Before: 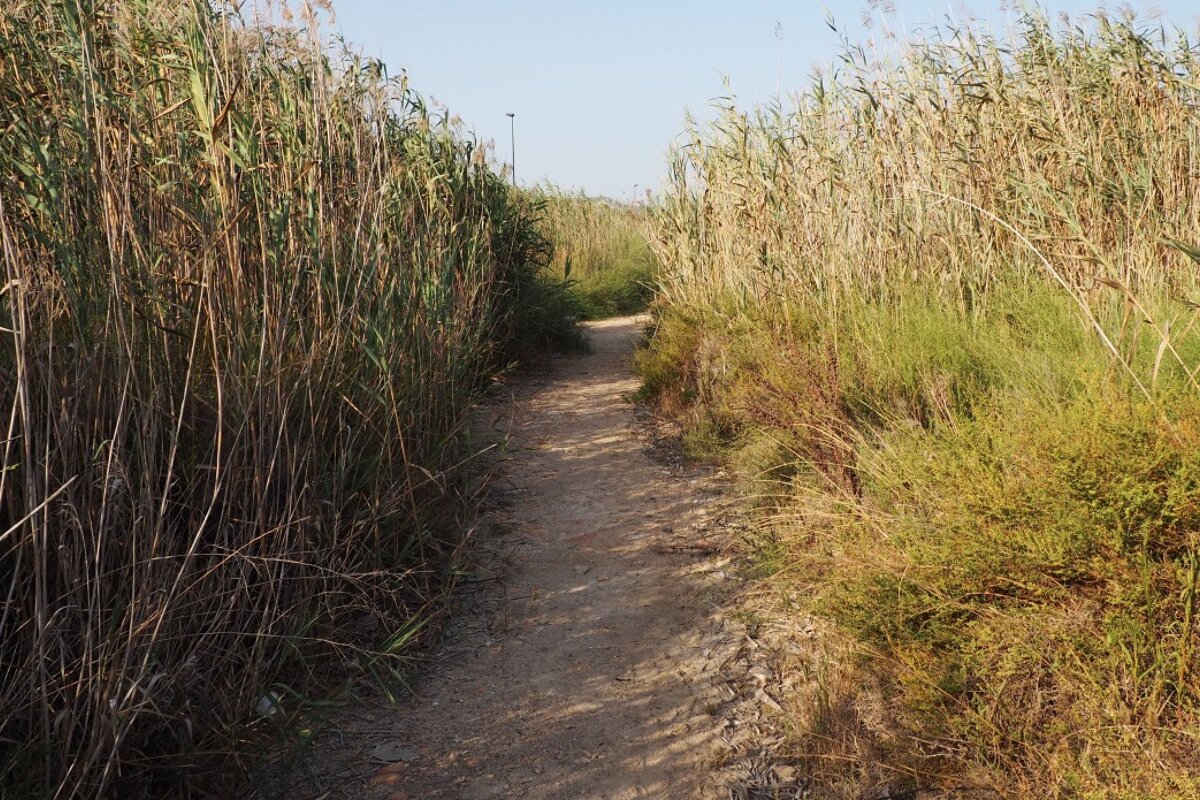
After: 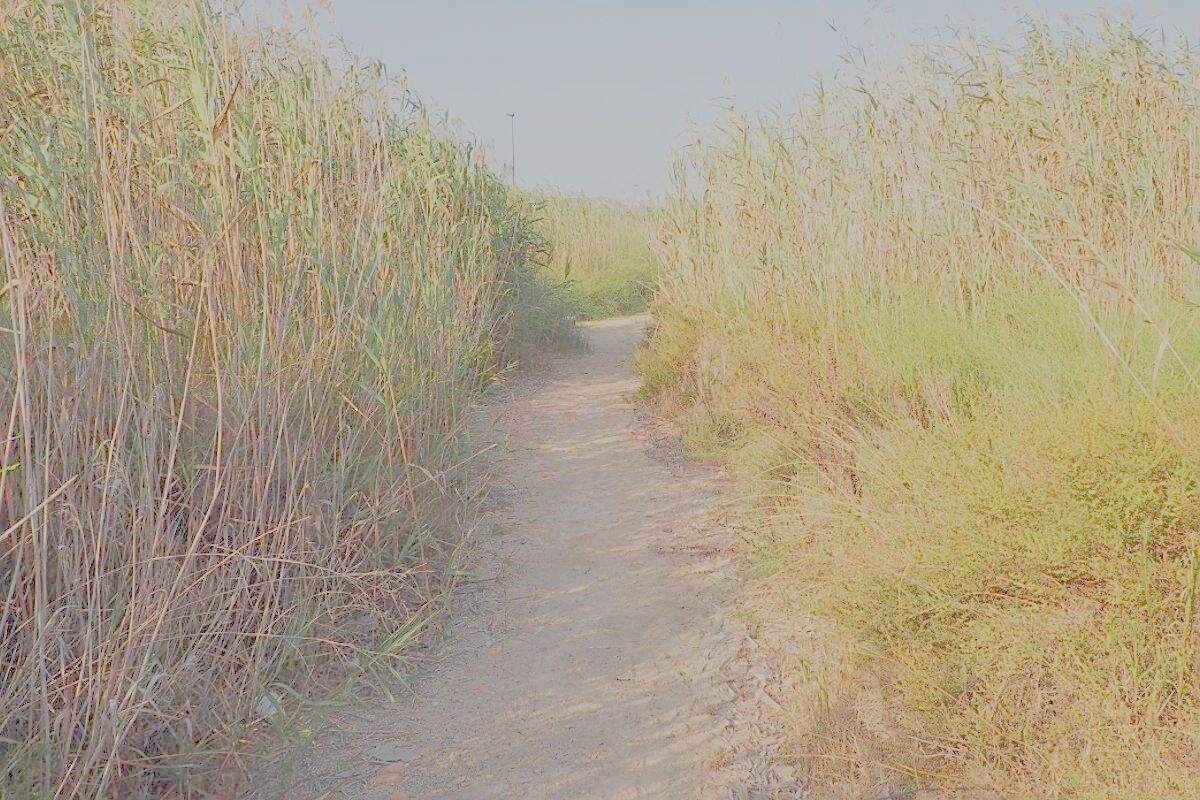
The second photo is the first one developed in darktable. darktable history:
sharpen: on, module defaults
color balance rgb: on, module defaults
filmic rgb: black relative exposure -16 EV, white relative exposure 8 EV, threshold 3 EV, hardness 4.17, latitude 50%, contrast 0.5, color science v5 (2021), contrast in shadows safe, contrast in highlights safe
exposure: exposure 1.137 EV
